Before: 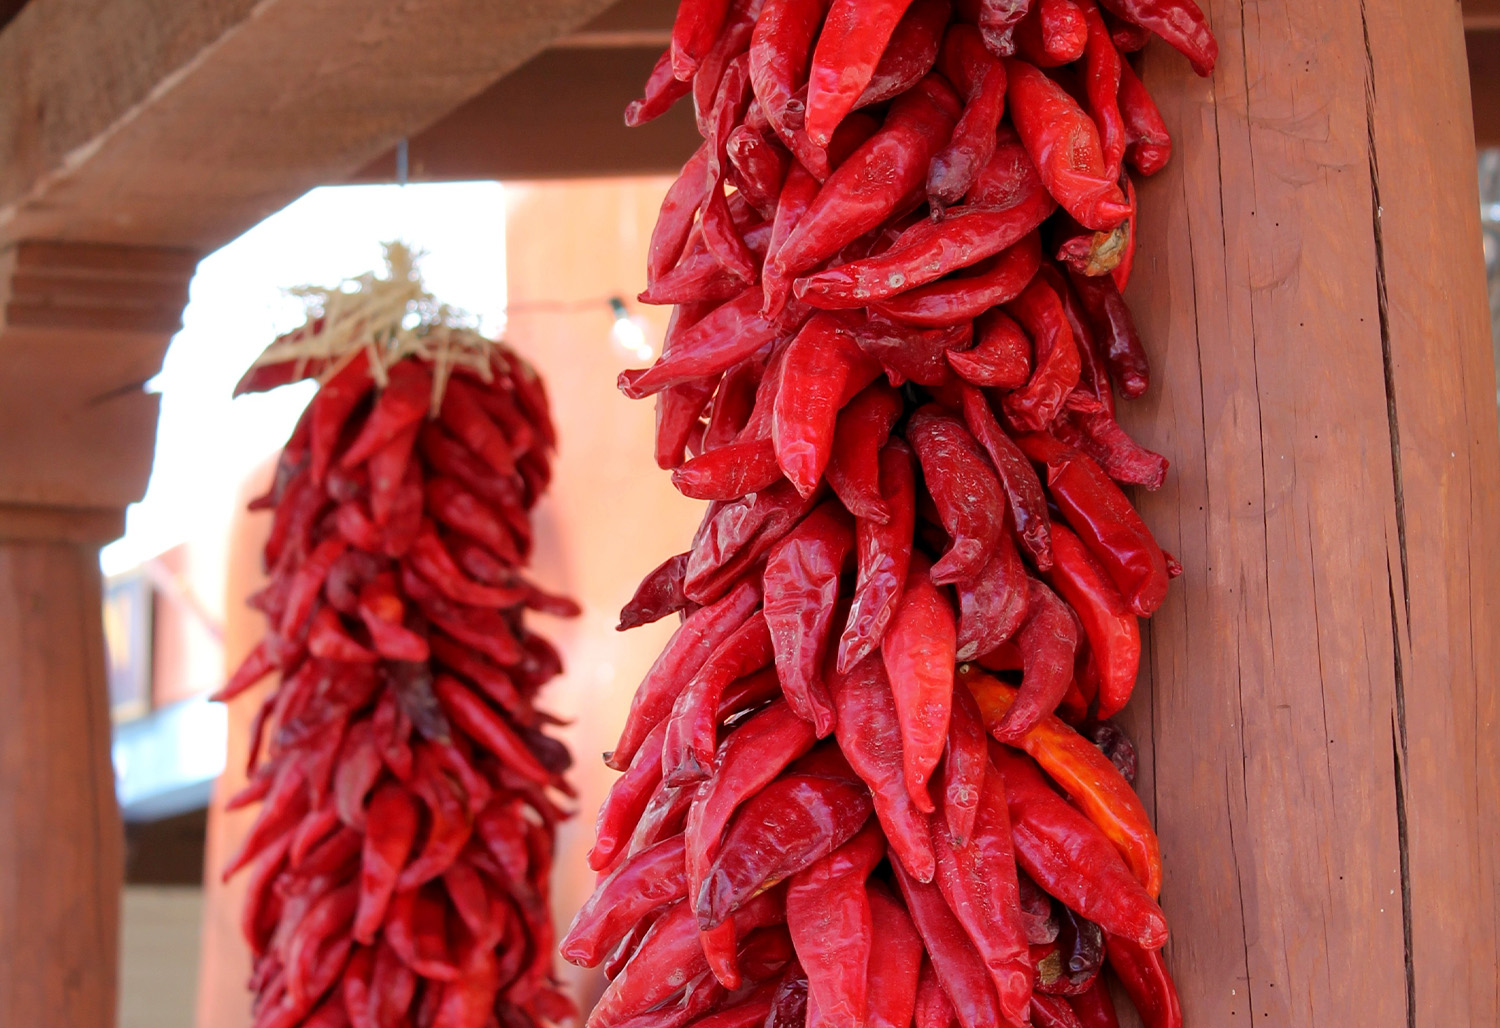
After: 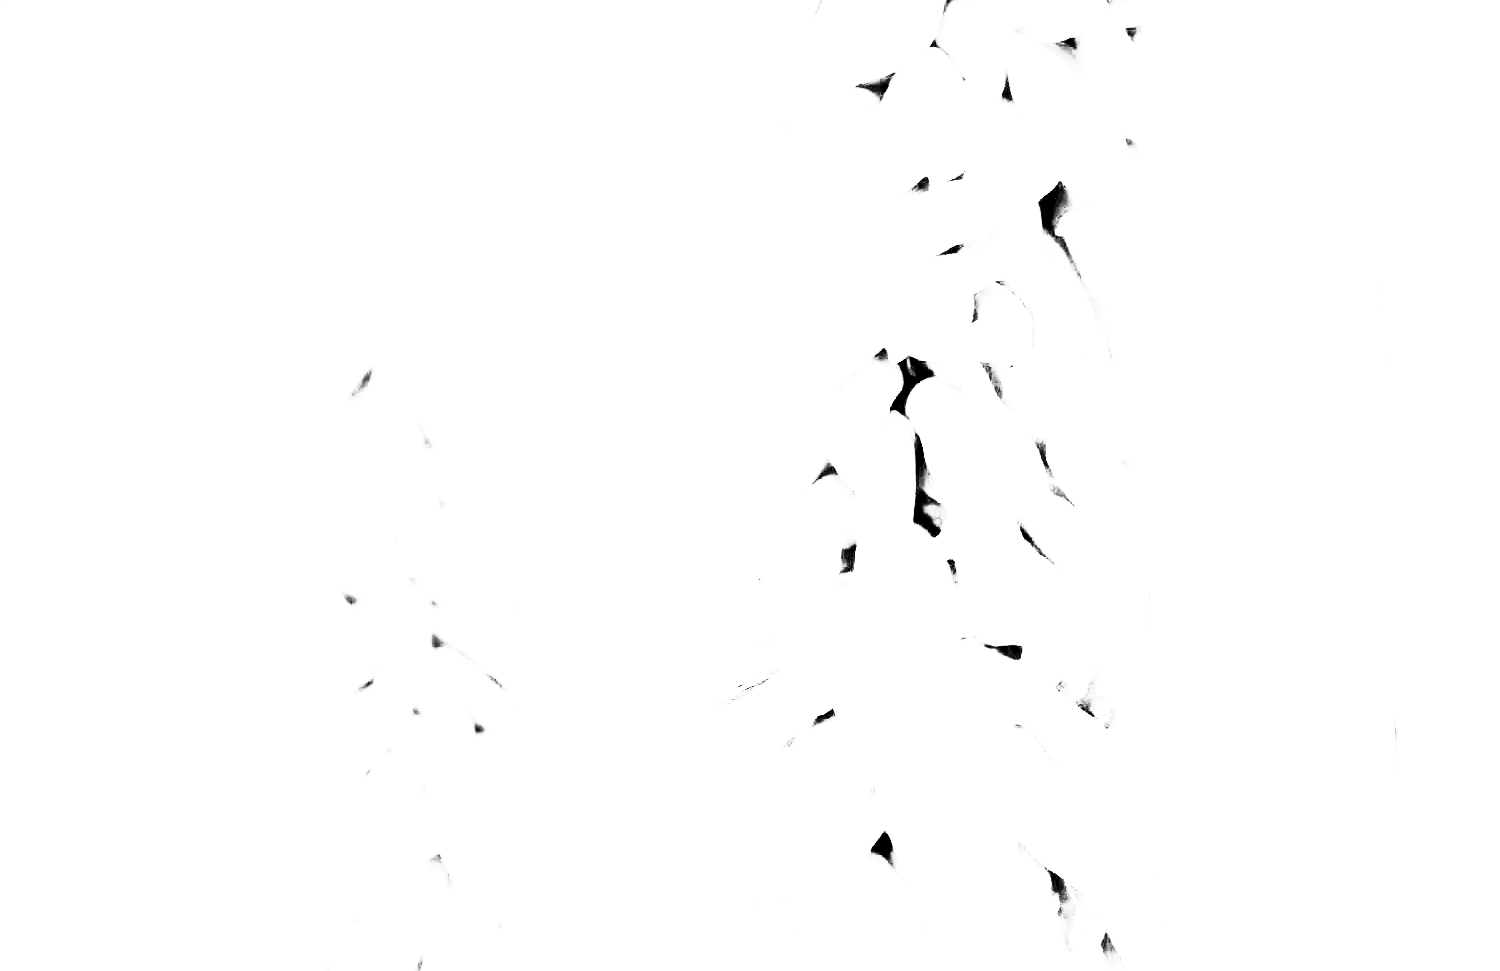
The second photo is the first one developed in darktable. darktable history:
white balance: red 8, blue 8
monochrome: a 32, b 64, size 2.3, highlights 1
grain: coarseness 22.88 ISO
crop and rotate: top 2.479%, bottom 3.018%
rgb curve: curves: ch0 [(0, 0) (0.21, 0.15) (0.24, 0.21) (0.5, 0.75) (0.75, 0.96) (0.89, 0.99) (1, 1)]; ch1 [(0, 0.02) (0.21, 0.13) (0.25, 0.2) (0.5, 0.67) (0.75, 0.9) (0.89, 0.97) (1, 1)]; ch2 [(0, 0.02) (0.21, 0.13) (0.25, 0.2) (0.5, 0.67) (0.75, 0.9) (0.89, 0.97) (1, 1)], compensate middle gray true
base curve: curves: ch0 [(0, 0) (0.666, 0.806) (1, 1)]
exposure: black level correction 0.031, exposure 0.304 EV, compensate highlight preservation false
